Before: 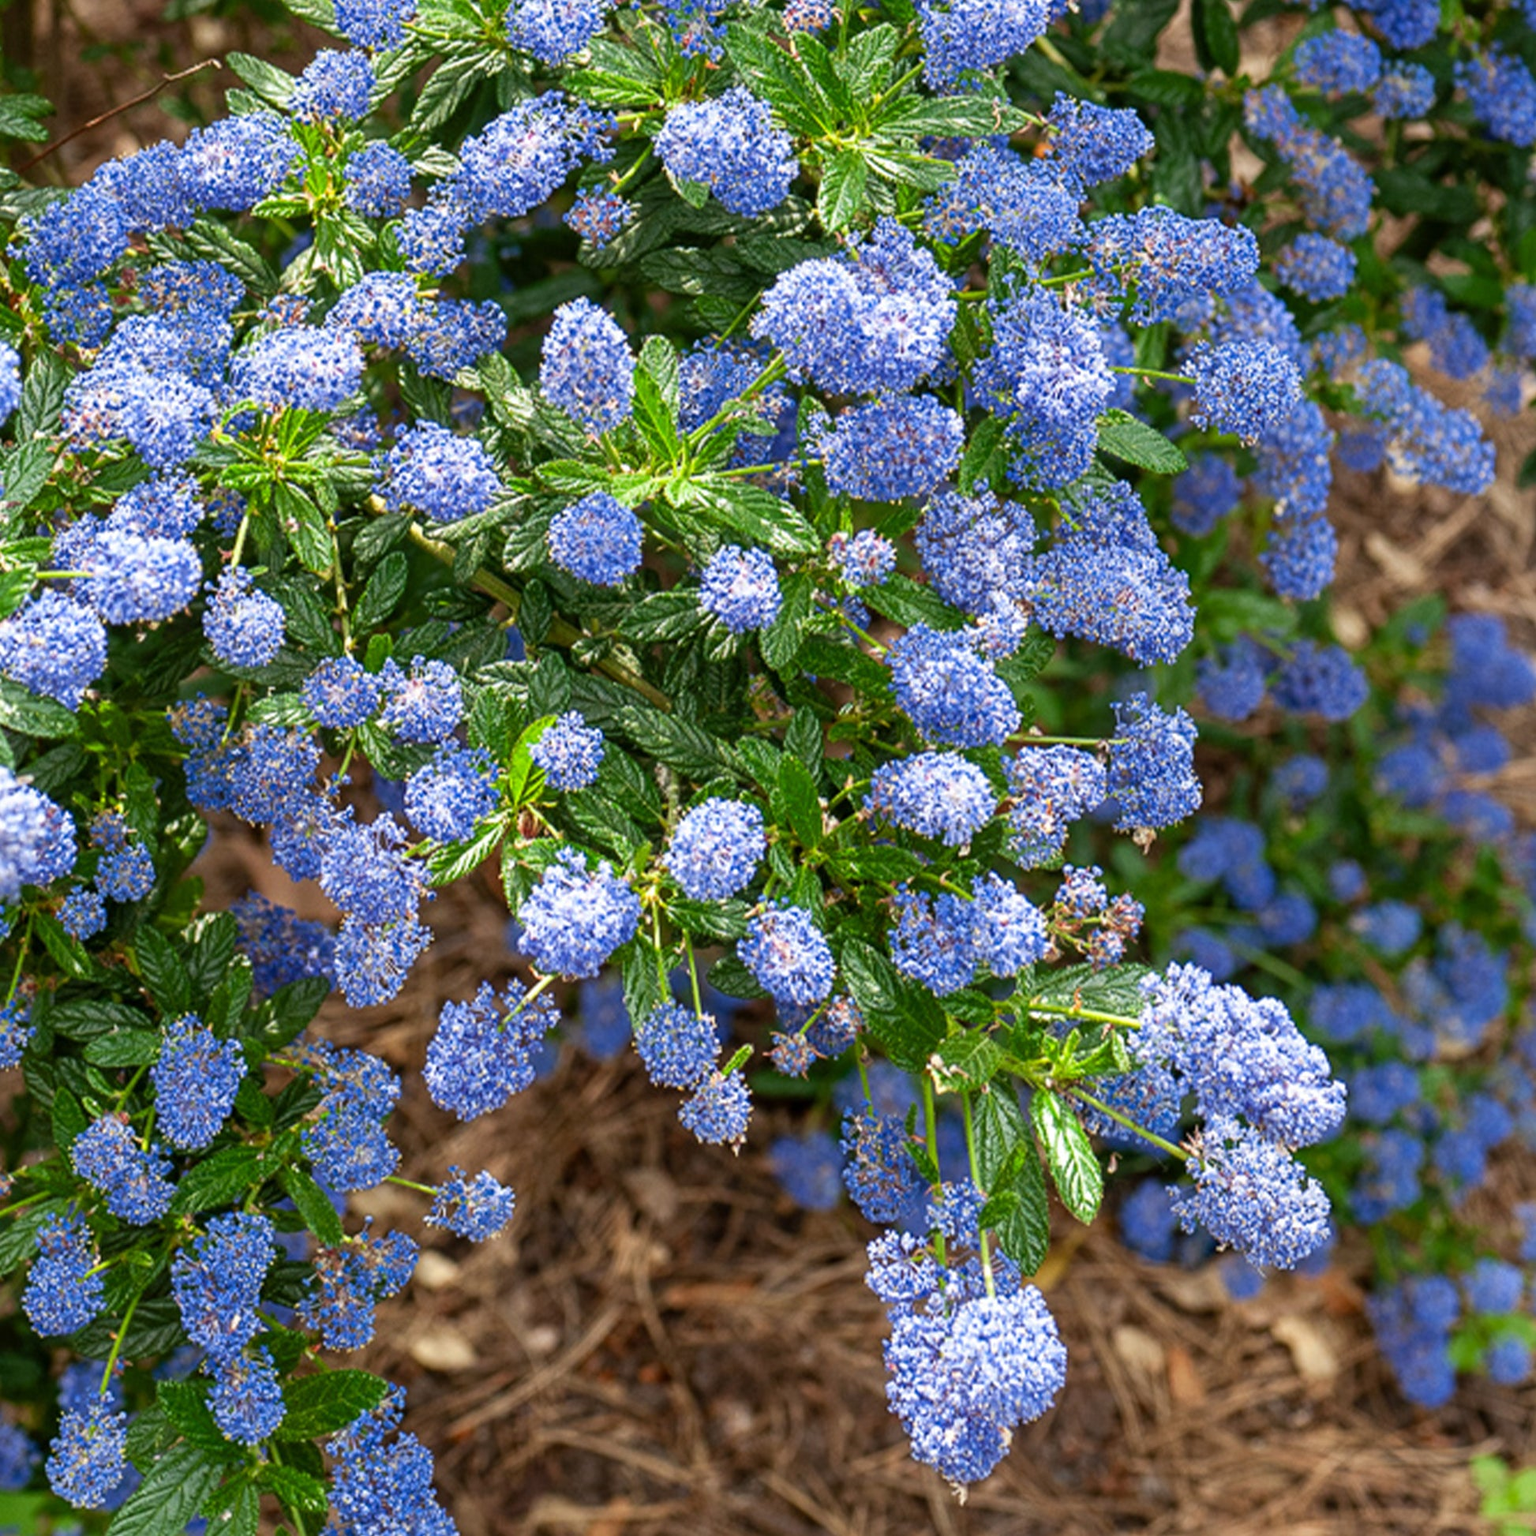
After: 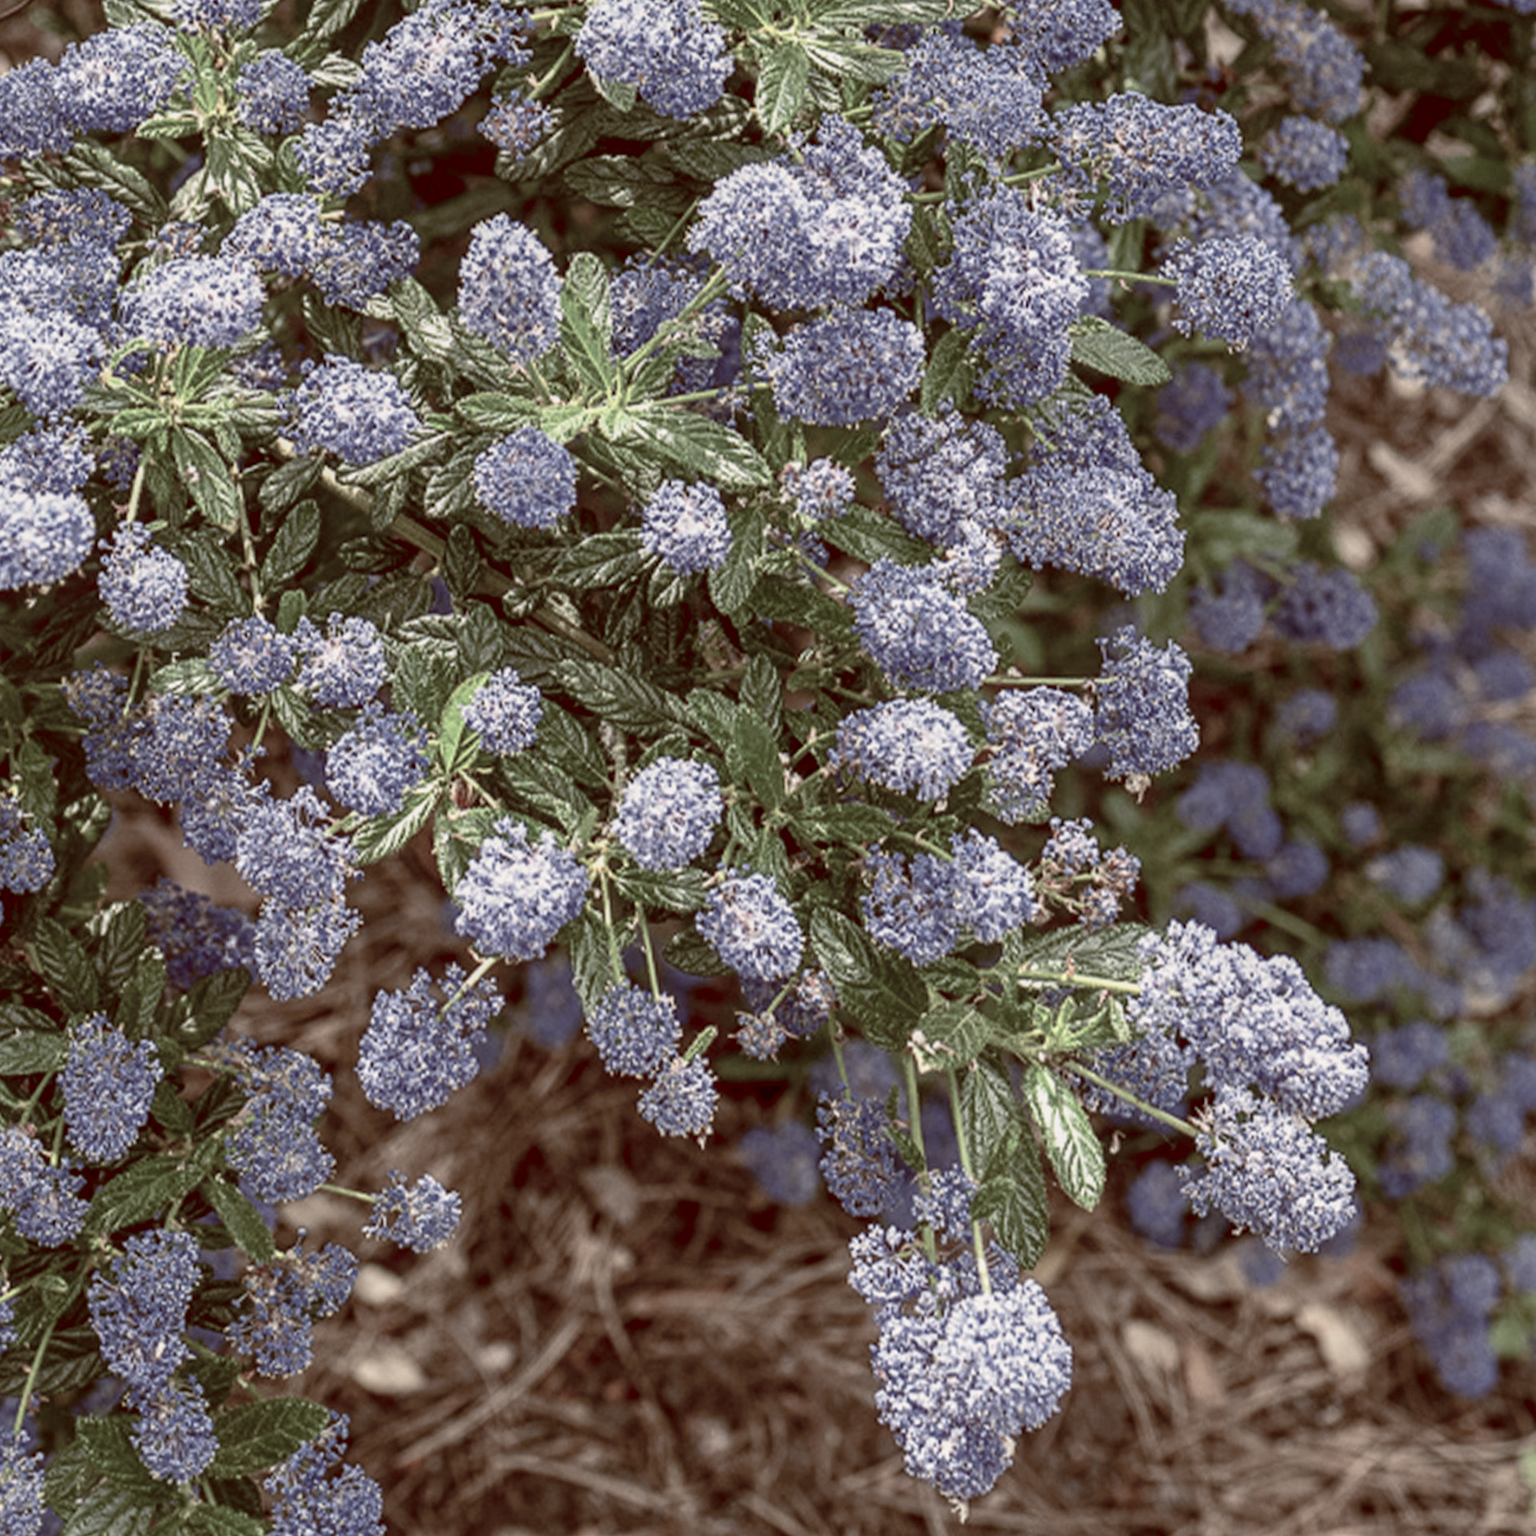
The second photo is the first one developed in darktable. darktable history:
color balance rgb: shadows lift › luminance 1%, shadows lift › chroma 0.2%, shadows lift › hue 20°, power › luminance 1%, power › chroma 0.4%, power › hue 34°, highlights gain › luminance 0.8%, highlights gain › chroma 0.4%, highlights gain › hue 44°, global offset › chroma 0.4%, global offset › hue 34°, white fulcrum 0.08 EV, linear chroma grading › shadows -7%, linear chroma grading › highlights -7%, linear chroma grading › global chroma -10%, linear chroma grading › mid-tones -8%, perceptual saturation grading › global saturation -28%, perceptual saturation grading › highlights -20%, perceptual saturation grading › mid-tones -24%, perceptual saturation grading › shadows -24%, perceptual brilliance grading › global brilliance -1%, perceptual brilliance grading › highlights -1%, perceptual brilliance grading › mid-tones -1%, perceptual brilliance grading › shadows -1%, global vibrance -17%, contrast -6%
crop and rotate: angle 1.96°, left 5.673%, top 5.673%
local contrast: detail 130%
exposure: black level correction 0.001, exposure -0.2 EV, compensate highlight preservation false
